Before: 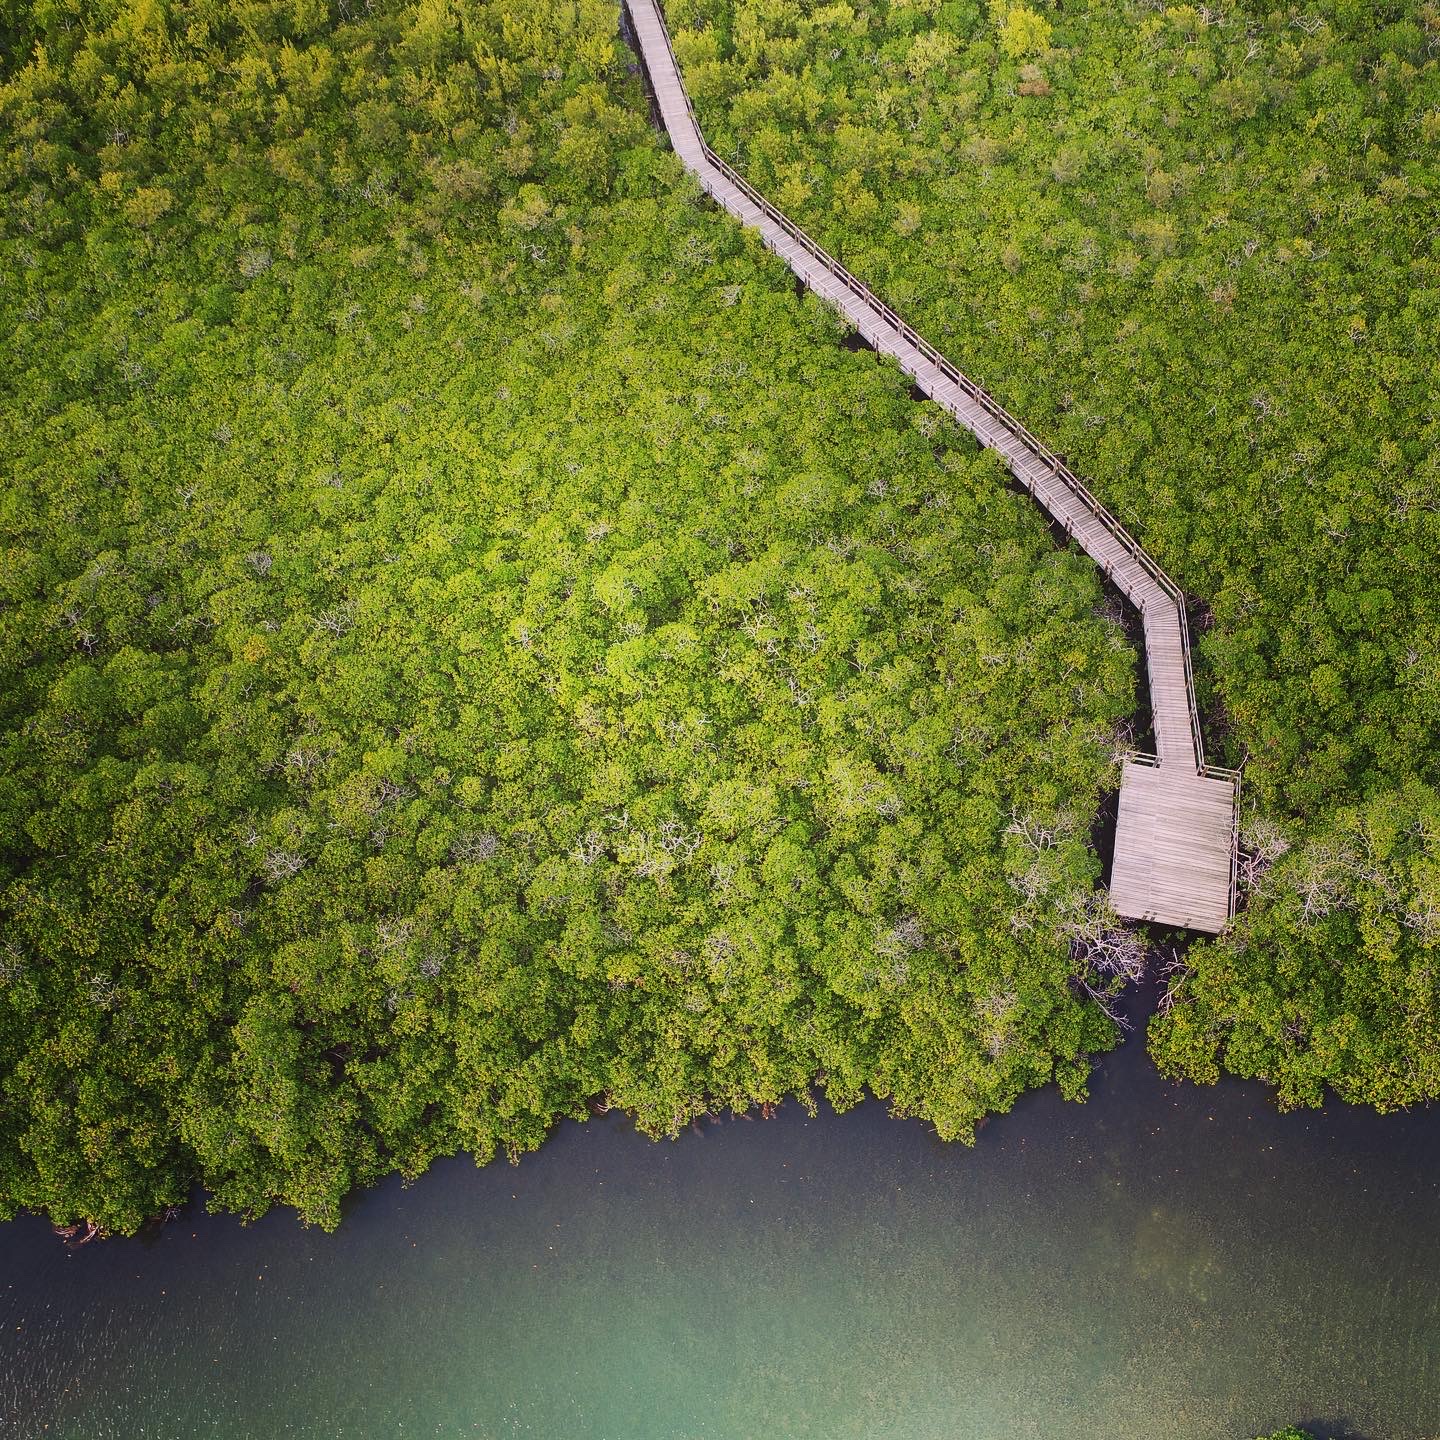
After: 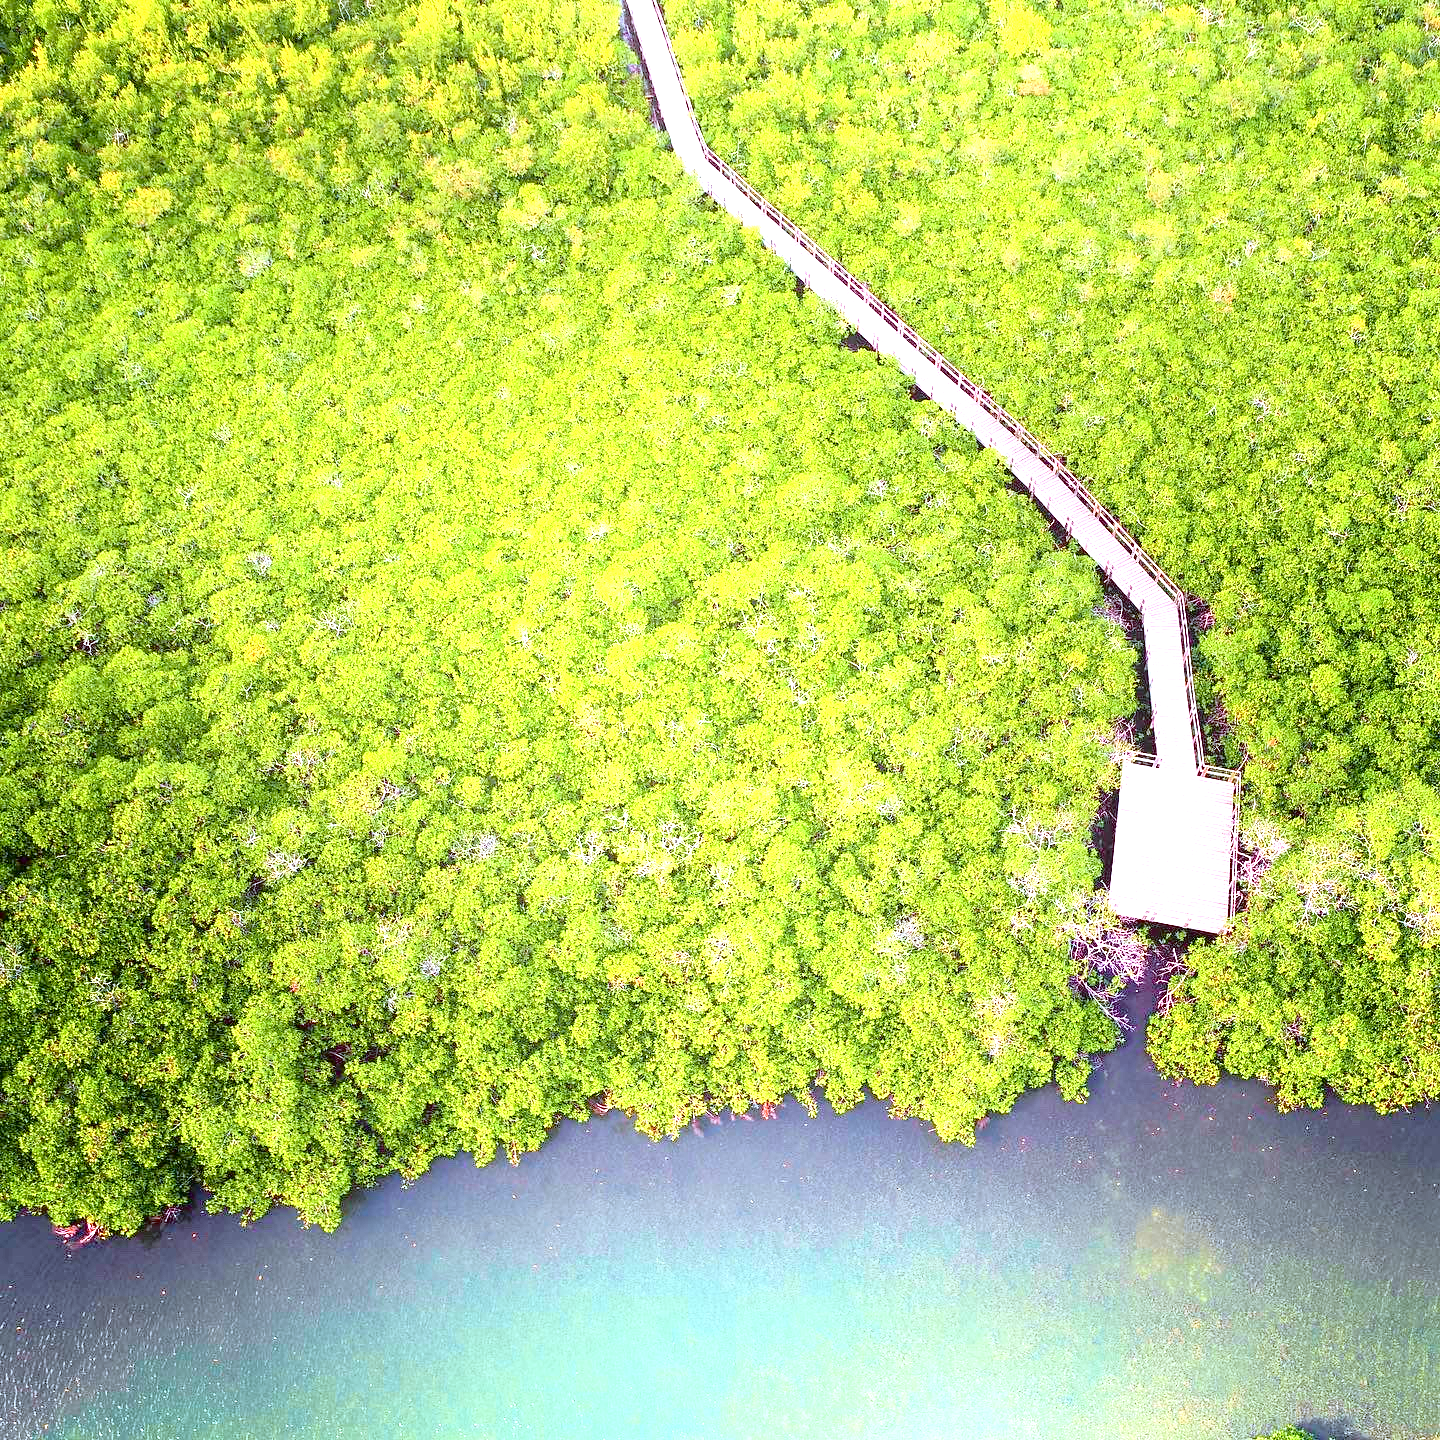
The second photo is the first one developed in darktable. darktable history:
color correction: highlights a* -2.24, highlights b* -18.1
exposure: black level correction 0.005, exposure 2.084 EV, compensate highlight preservation false
tone curve: curves: ch0 [(0, 0) (0.135, 0.09) (0.326, 0.386) (0.489, 0.573) (0.663, 0.749) (0.854, 0.897) (1, 0.974)]; ch1 [(0, 0) (0.366, 0.367) (0.475, 0.453) (0.494, 0.493) (0.504, 0.497) (0.544, 0.569) (0.562, 0.605) (0.622, 0.694) (1, 1)]; ch2 [(0, 0) (0.333, 0.346) (0.375, 0.375) (0.424, 0.43) (0.476, 0.492) (0.502, 0.503) (0.533, 0.534) (0.572, 0.603) (0.605, 0.656) (0.641, 0.709) (1, 1)], color space Lab, independent channels, preserve colors none
